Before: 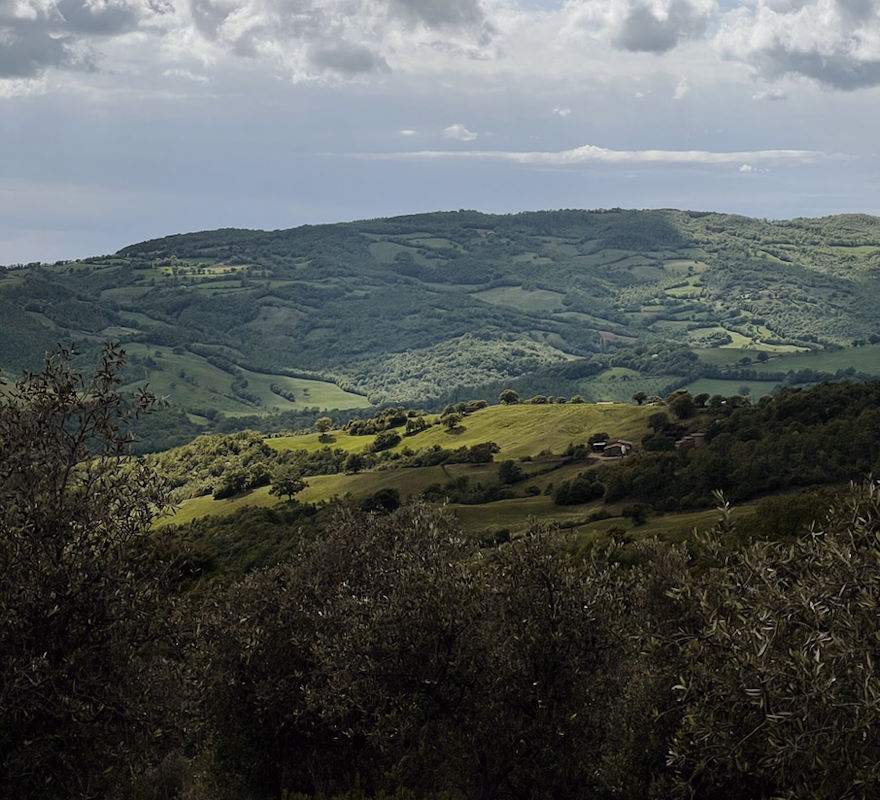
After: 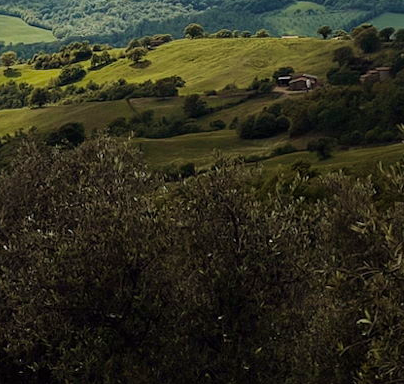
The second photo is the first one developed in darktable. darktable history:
crop: left 35.891%, top 45.832%, right 18.141%, bottom 6.14%
velvia: on, module defaults
